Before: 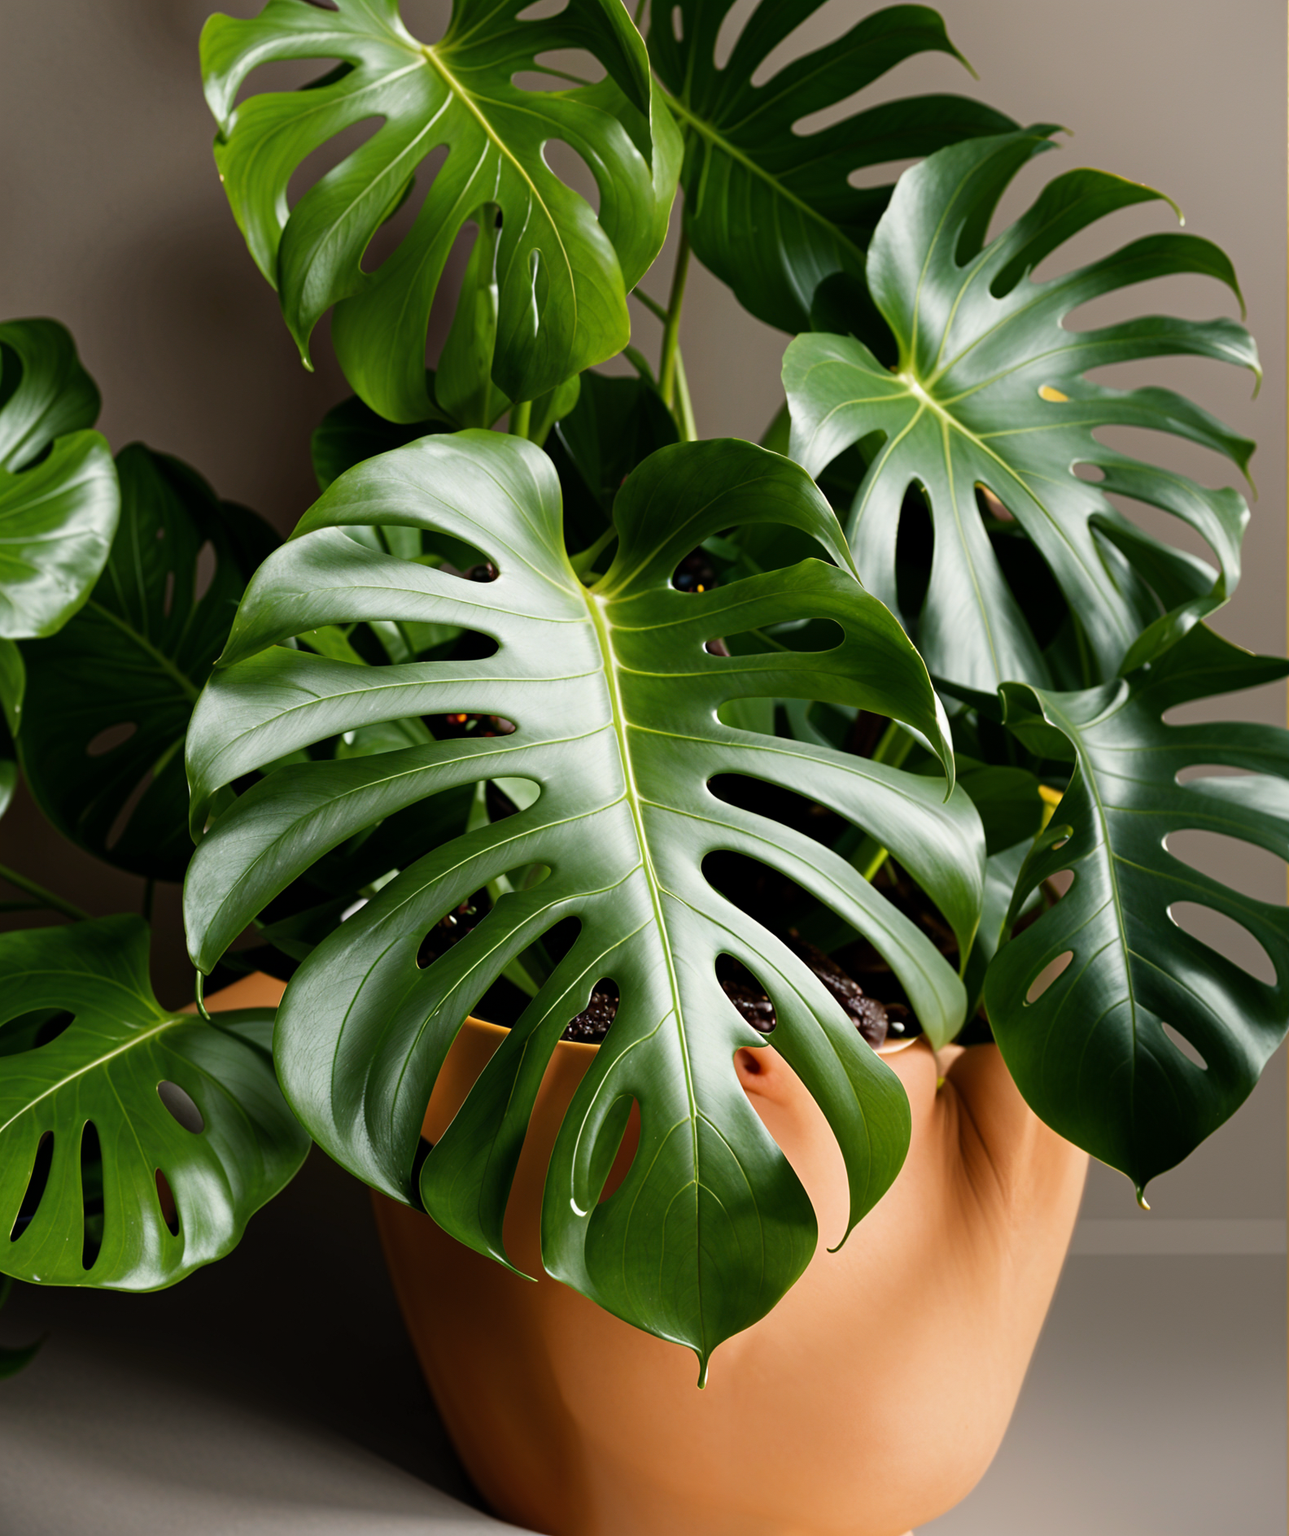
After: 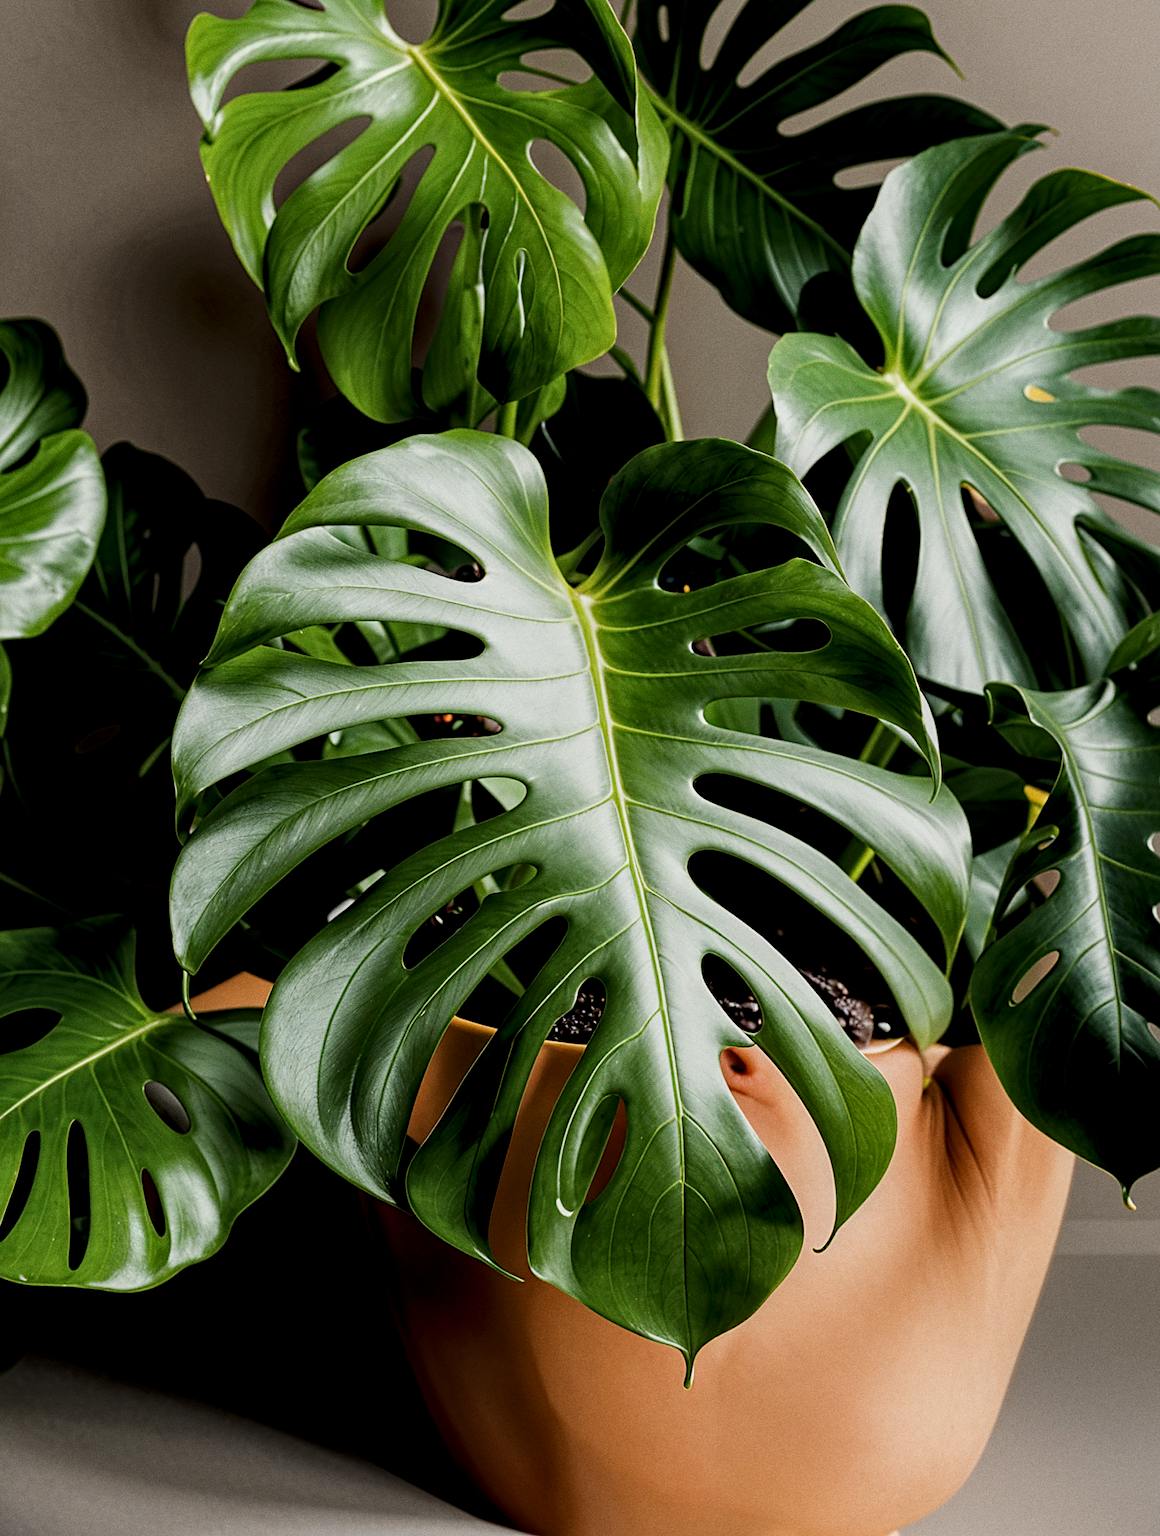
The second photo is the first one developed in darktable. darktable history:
sharpen: on, module defaults
crop and rotate: left 1.088%, right 8.807%
local contrast: highlights 100%, shadows 100%, detail 200%, midtone range 0.2
grain: coarseness 0.09 ISO
filmic rgb: black relative exposure -7.65 EV, white relative exposure 4.56 EV, hardness 3.61
